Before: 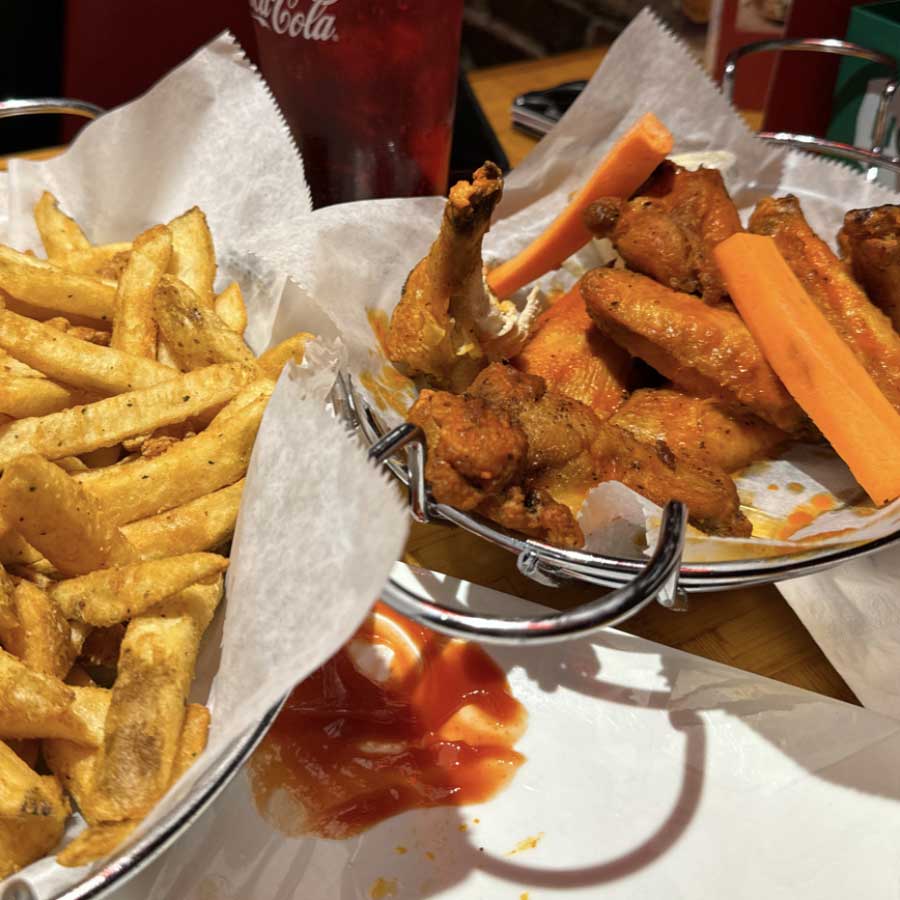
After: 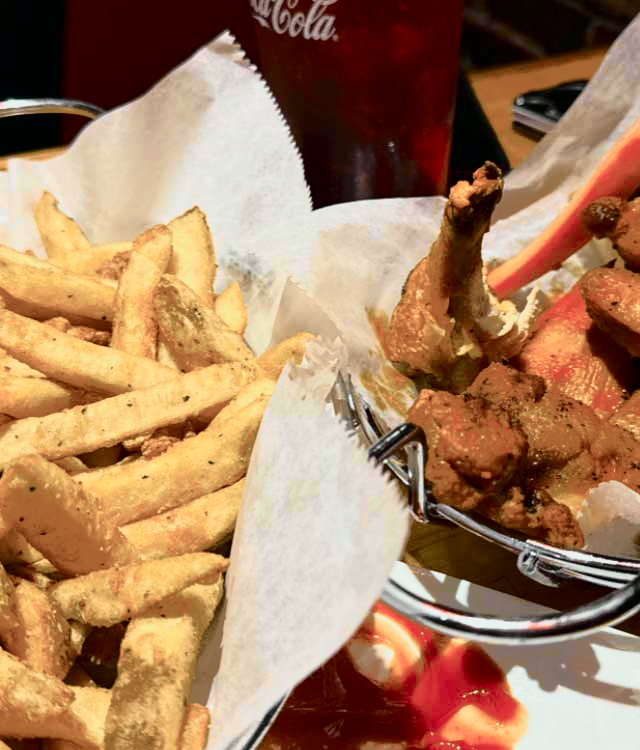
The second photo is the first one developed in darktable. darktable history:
tone curve: curves: ch0 [(0, 0) (0.081, 0.033) (0.192, 0.124) (0.283, 0.238) (0.407, 0.476) (0.495, 0.521) (0.661, 0.756) (0.788, 0.87) (1, 0.951)]; ch1 [(0, 0) (0.161, 0.092) (0.35, 0.33) (0.392, 0.392) (0.427, 0.426) (0.479, 0.472) (0.505, 0.497) (0.521, 0.524) (0.567, 0.56) (0.583, 0.592) (0.625, 0.627) (0.678, 0.733) (1, 1)]; ch2 [(0, 0) (0.346, 0.362) (0.404, 0.427) (0.502, 0.499) (0.531, 0.523) (0.544, 0.561) (0.58, 0.59) (0.629, 0.642) (0.717, 0.678) (1, 1)], color space Lab, independent channels, preserve colors none
crop: right 28.885%, bottom 16.626%
